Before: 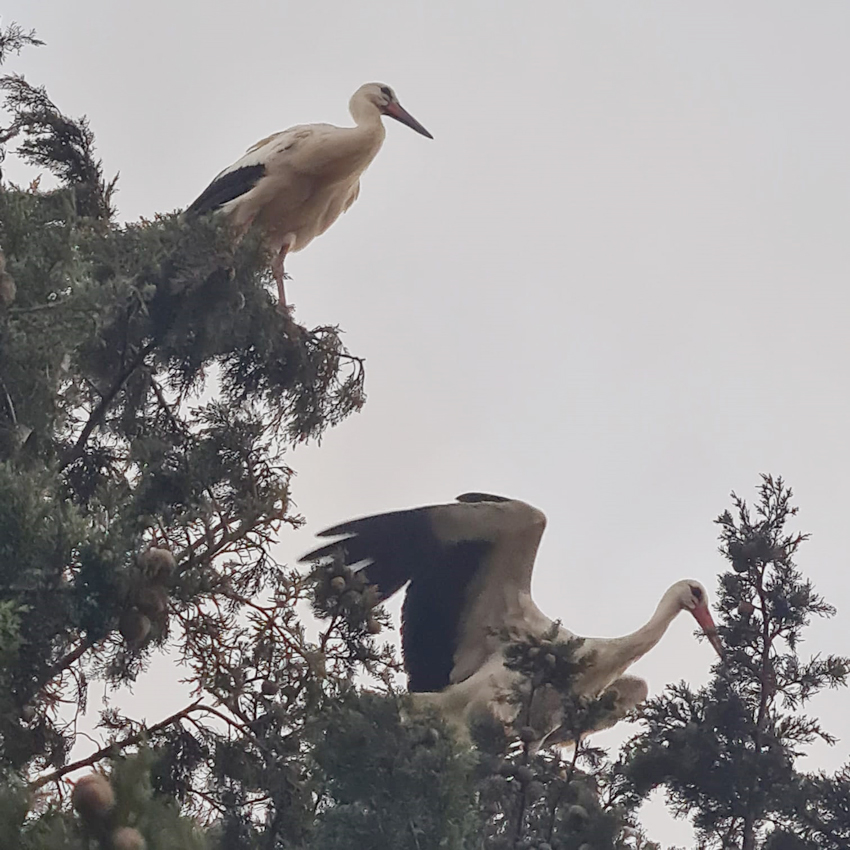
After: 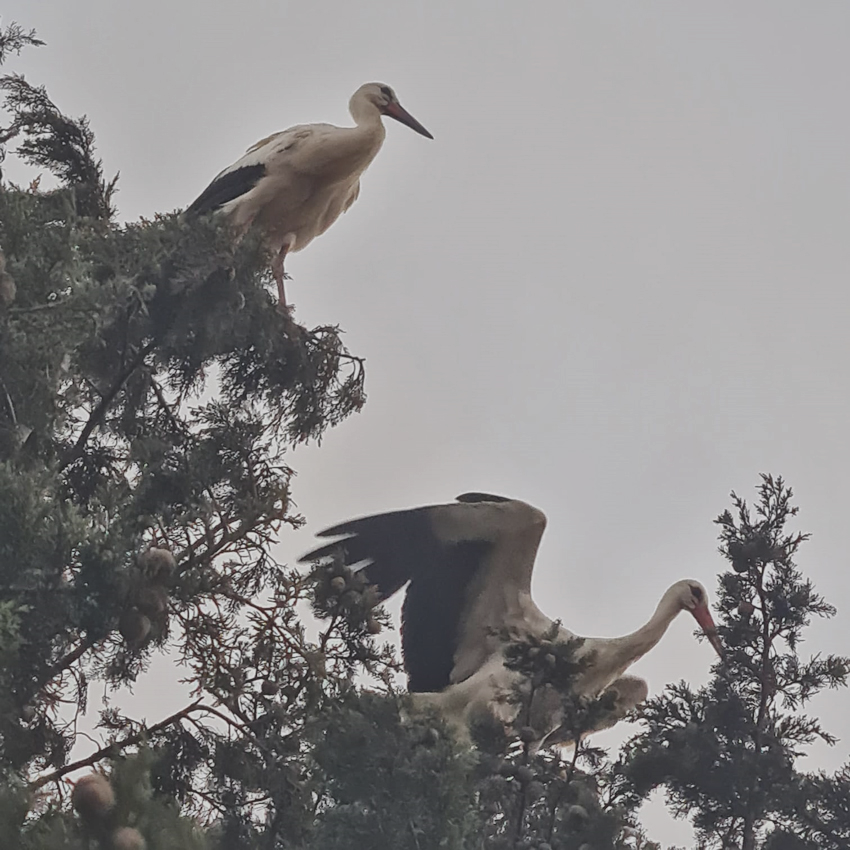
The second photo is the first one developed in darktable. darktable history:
exposure: black level correction -0.036, exposure -0.497 EV, compensate highlight preservation false
local contrast: mode bilateral grid, contrast 20, coarseness 20, detail 150%, midtone range 0.2
